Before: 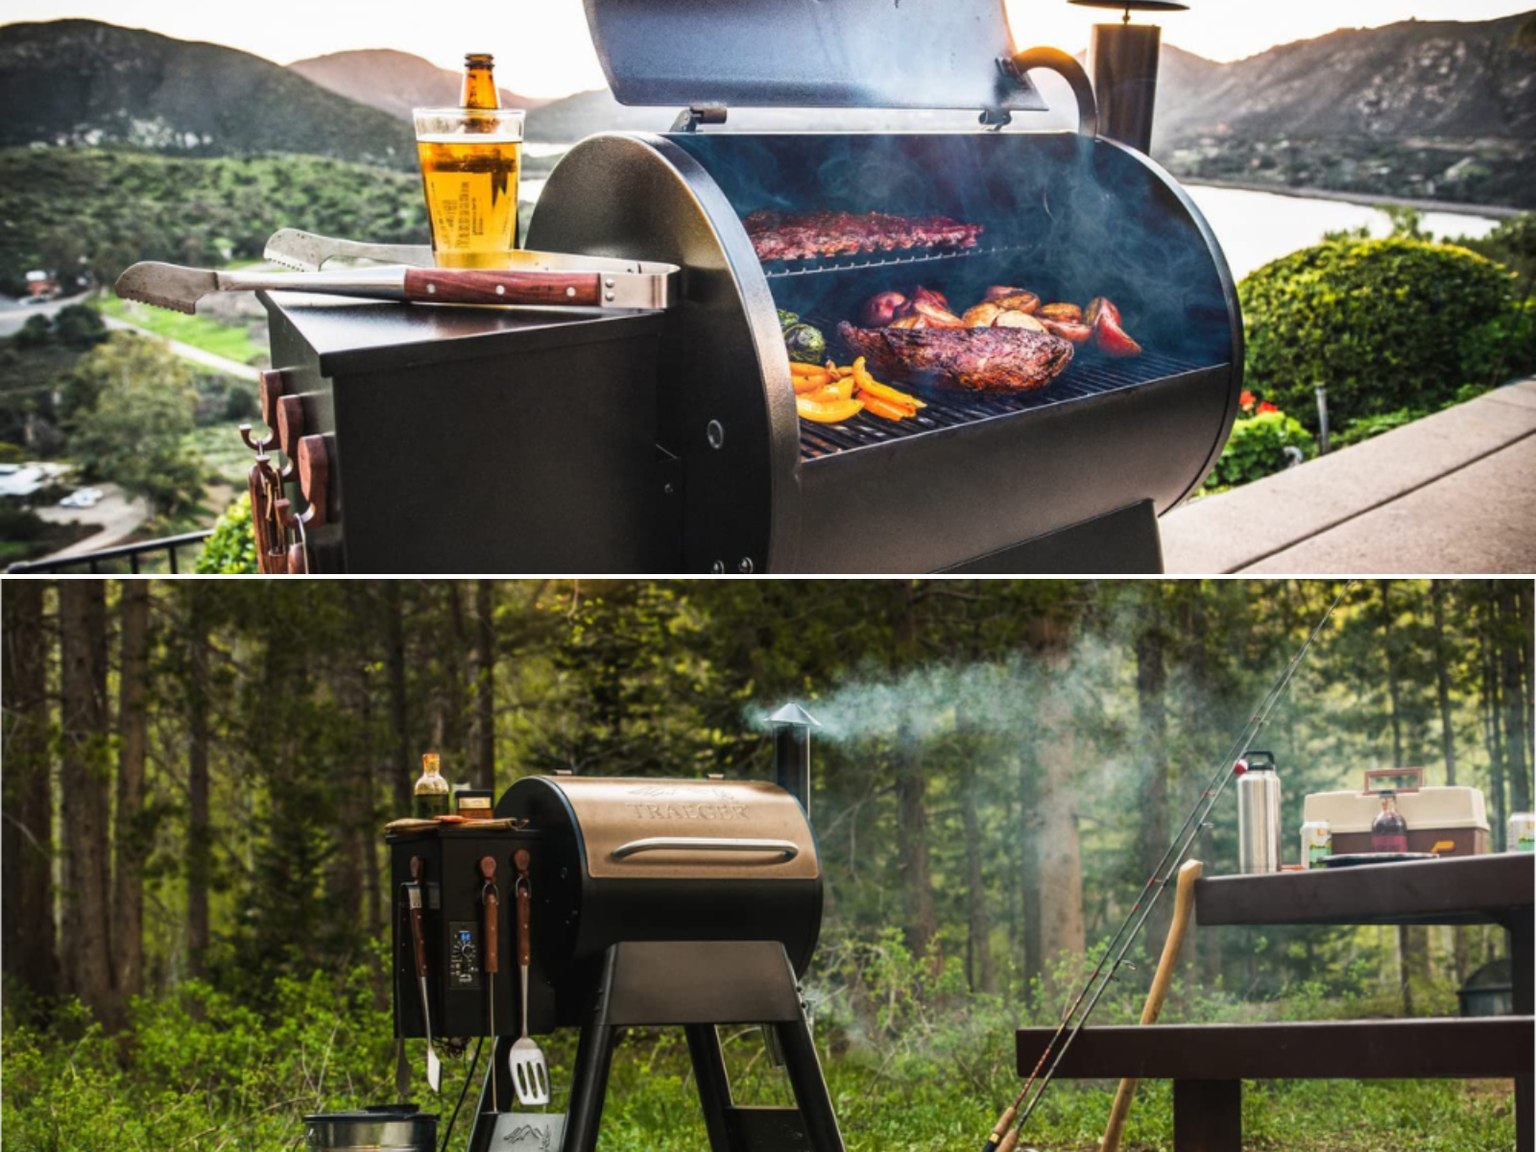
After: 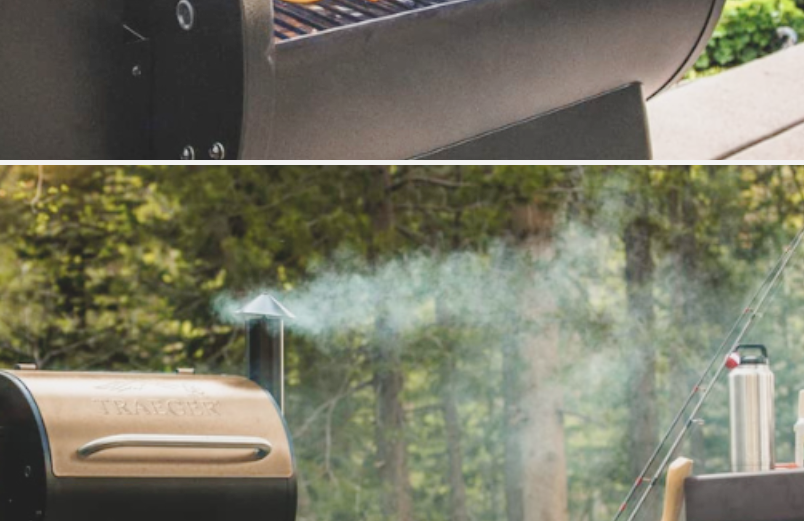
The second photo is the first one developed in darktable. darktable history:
crop: left 35.032%, top 36.576%, right 14.697%, bottom 19.992%
contrast brightness saturation: contrast -0.161, brightness 0.048, saturation -0.135
tone curve: curves: ch0 [(0, 0) (0.051, 0.047) (0.102, 0.099) (0.228, 0.275) (0.432, 0.535) (0.695, 0.778) (0.908, 0.946) (1, 1)]; ch1 [(0, 0) (0.339, 0.298) (0.402, 0.363) (0.453, 0.413) (0.485, 0.469) (0.494, 0.493) (0.504, 0.501) (0.525, 0.534) (0.563, 0.595) (0.597, 0.638) (1, 1)]; ch2 [(0, 0) (0.48, 0.48) (0.504, 0.5) (0.539, 0.554) (0.59, 0.63) (0.642, 0.684) (0.824, 0.815) (1, 1)], preserve colors none
